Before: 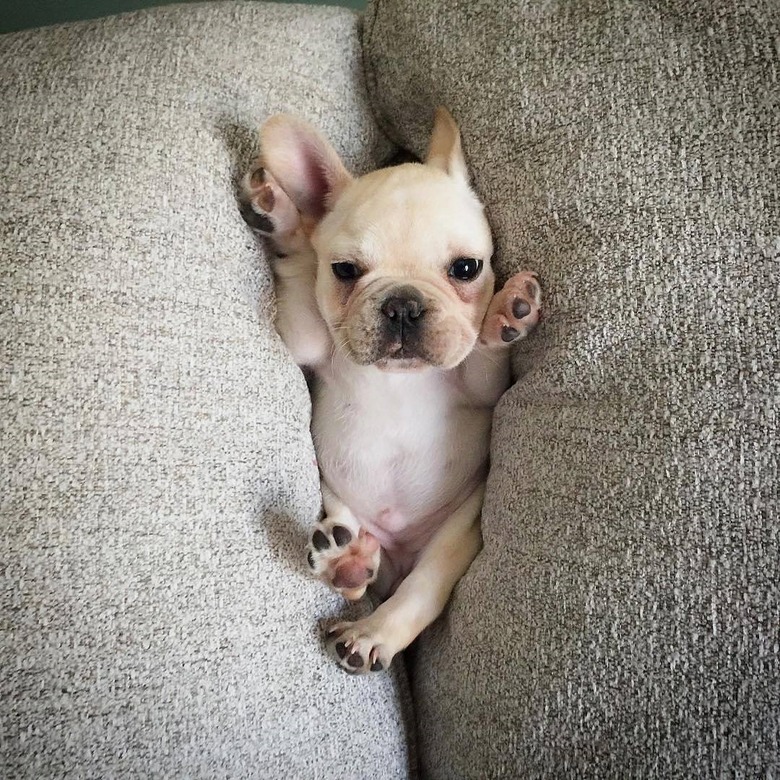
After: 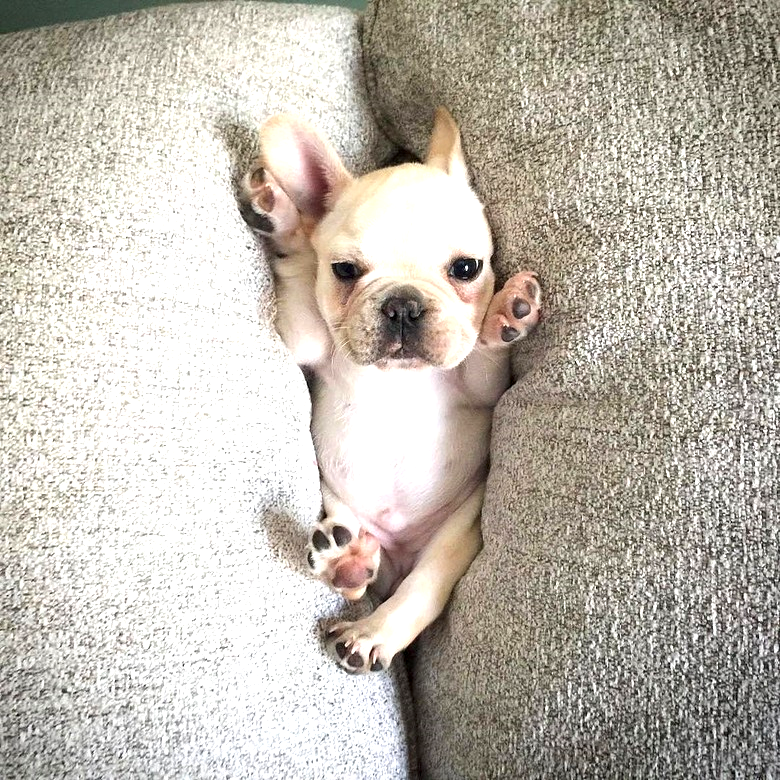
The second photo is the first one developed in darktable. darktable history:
local contrast: highlights 100%, shadows 103%, detail 119%, midtone range 0.2
exposure: black level correction 0, exposure 1 EV, compensate highlight preservation false
